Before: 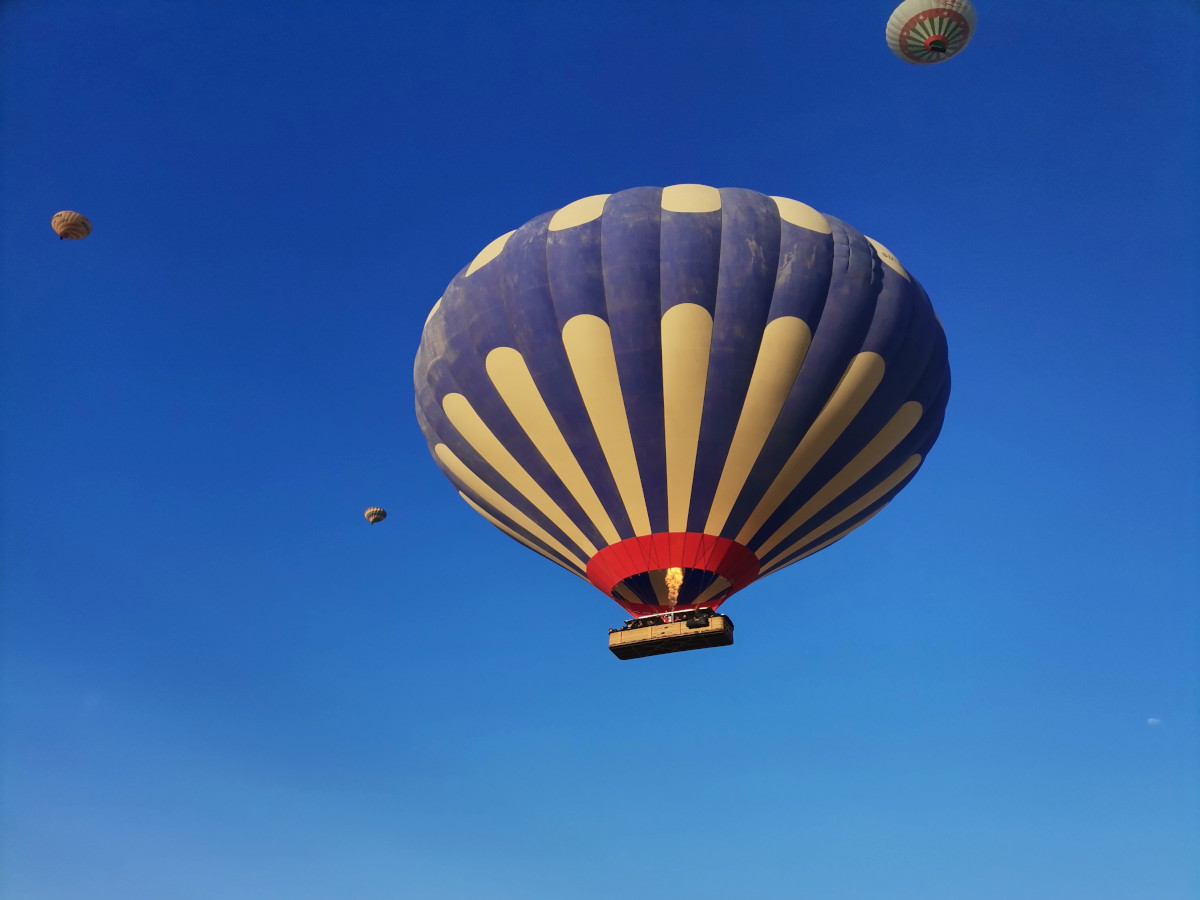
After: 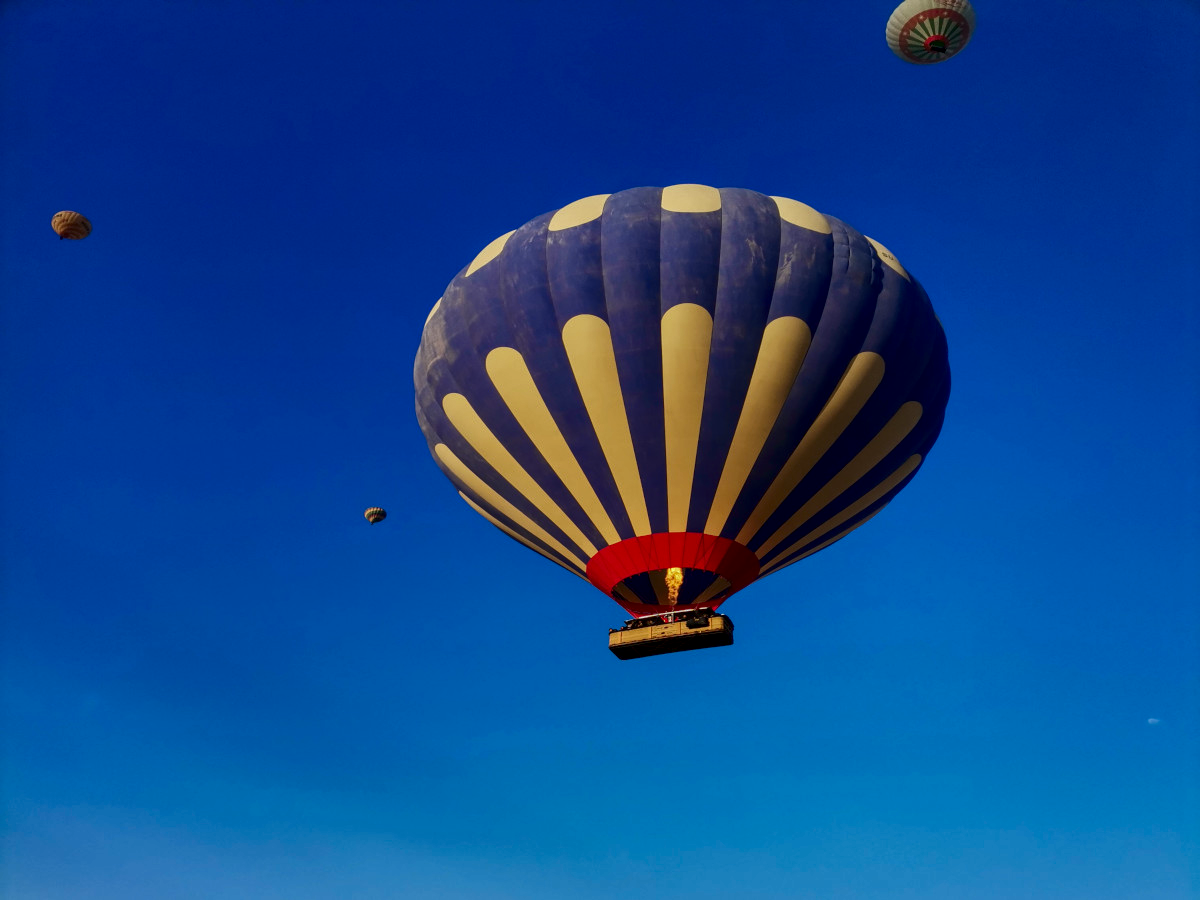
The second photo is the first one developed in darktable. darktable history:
contrast brightness saturation: brightness -0.209, saturation 0.083
color correction: highlights b* -0.061, saturation 1.08
local contrast: on, module defaults
